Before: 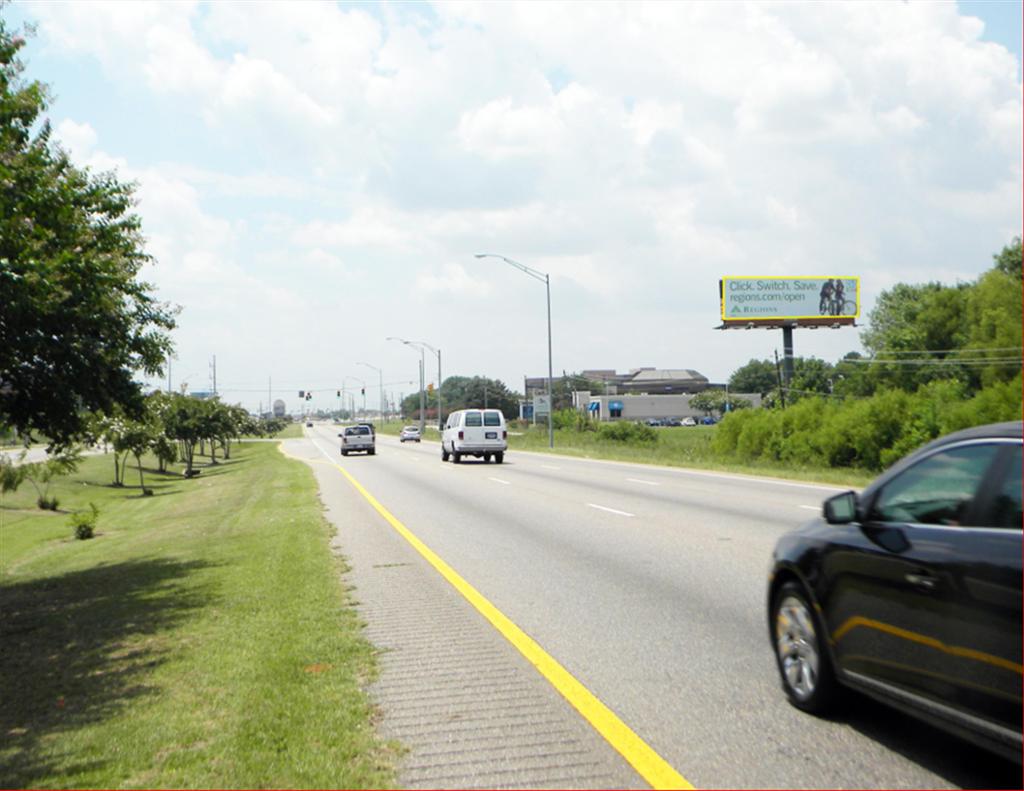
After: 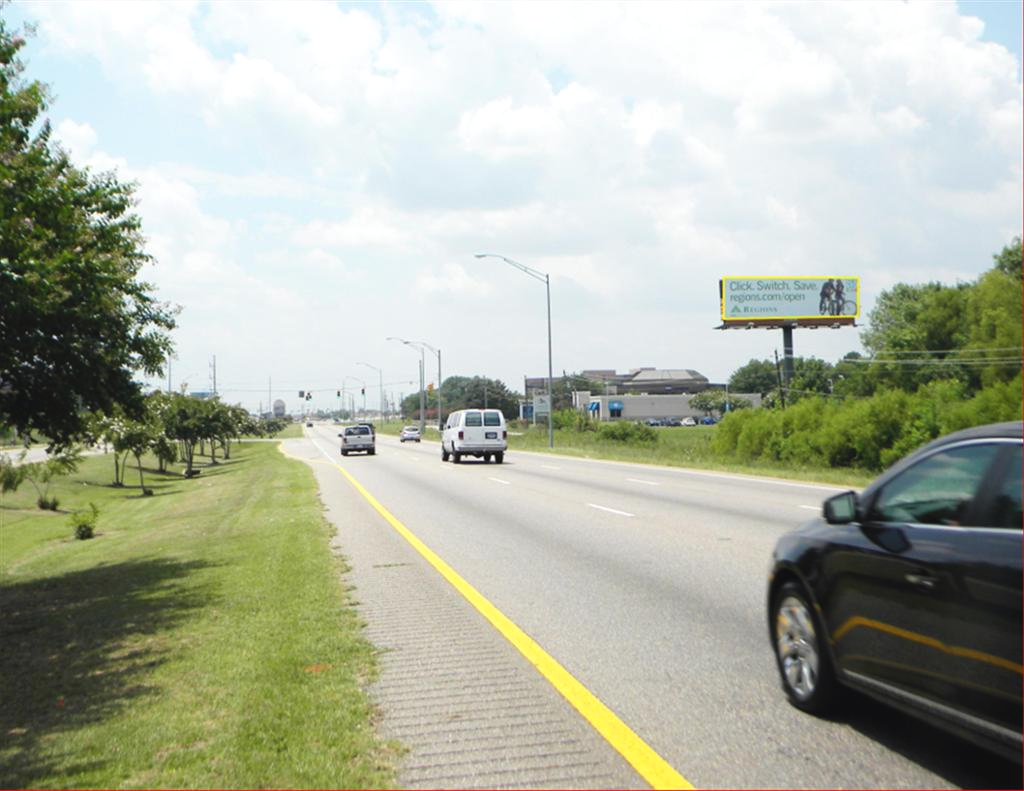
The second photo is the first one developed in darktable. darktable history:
exposure: black level correction -0.004, exposure 0.055 EV, compensate highlight preservation false
